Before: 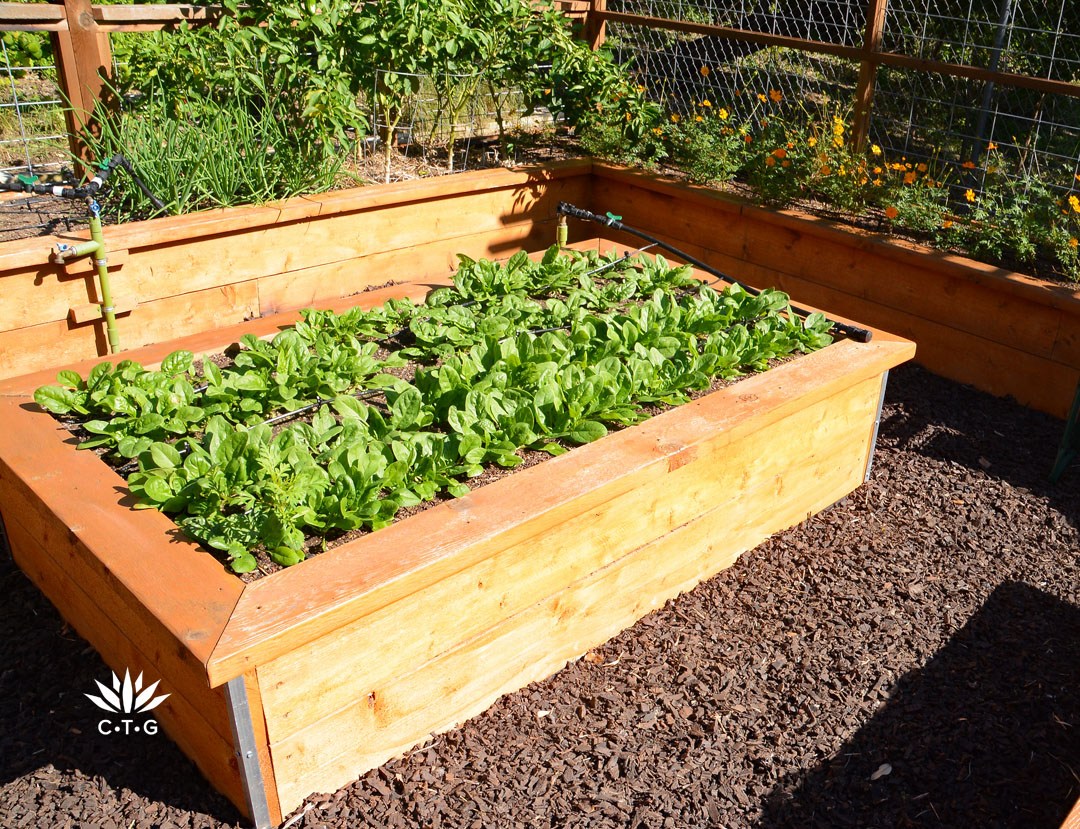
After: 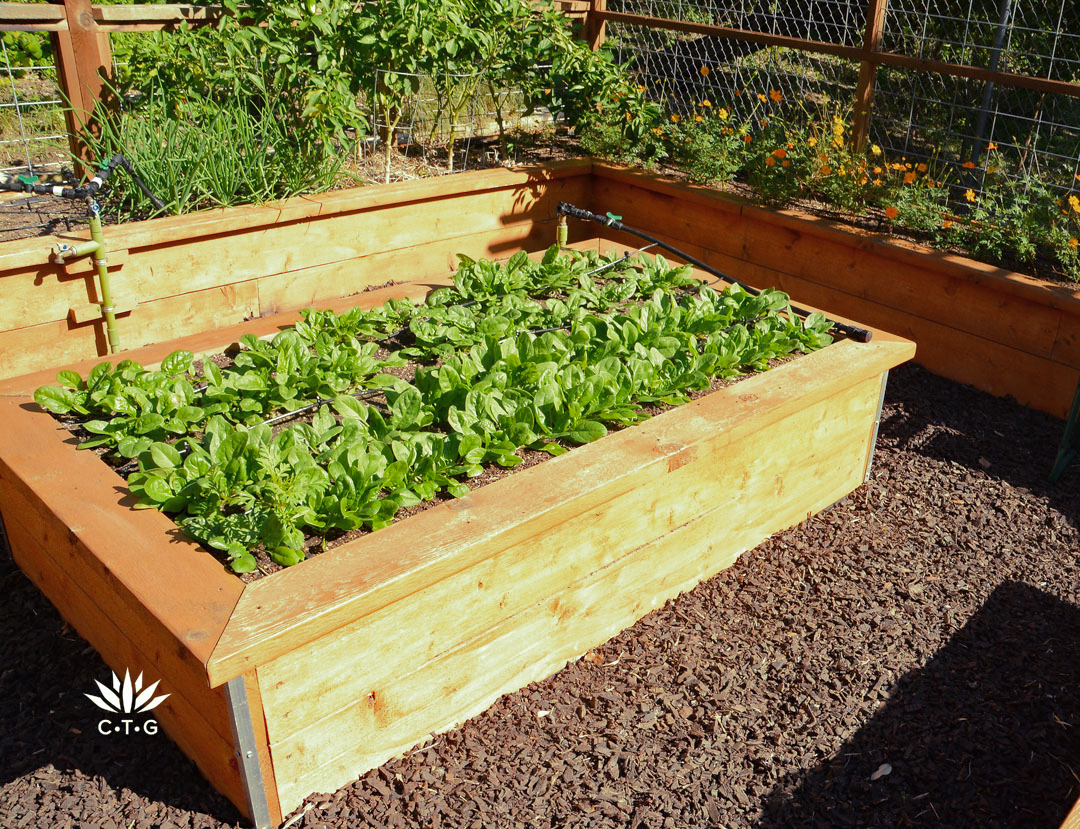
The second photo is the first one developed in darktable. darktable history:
shadows and highlights: shadows 30
split-toning: shadows › hue 290.82°, shadows › saturation 0.34, highlights › saturation 0.38, balance 0, compress 50%
